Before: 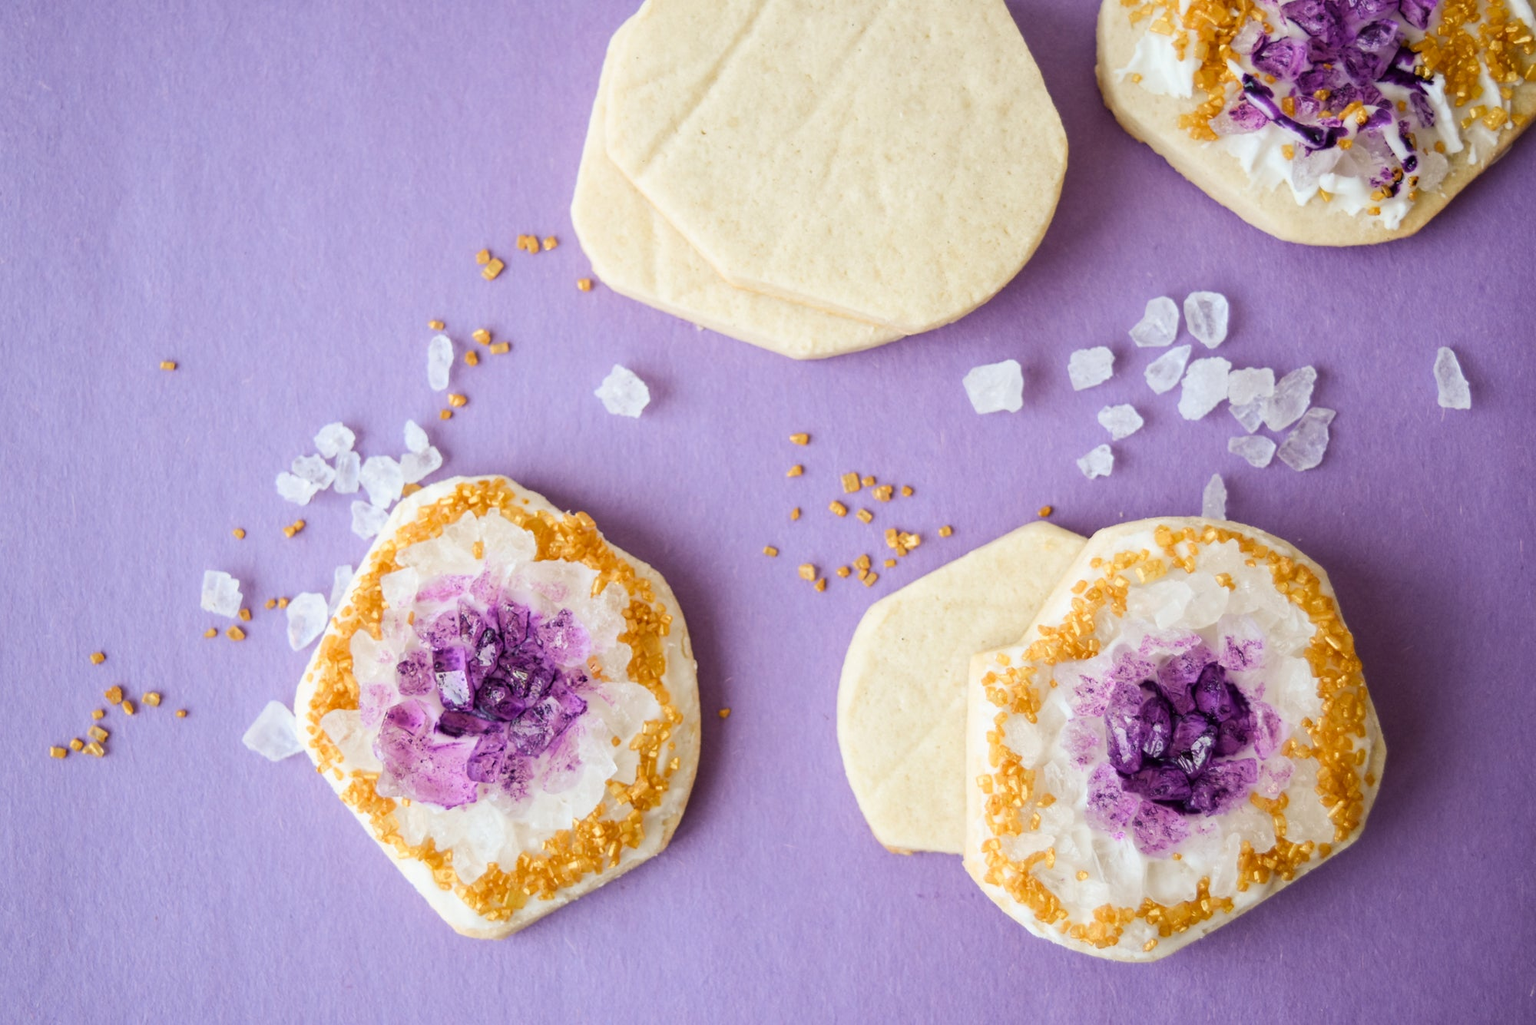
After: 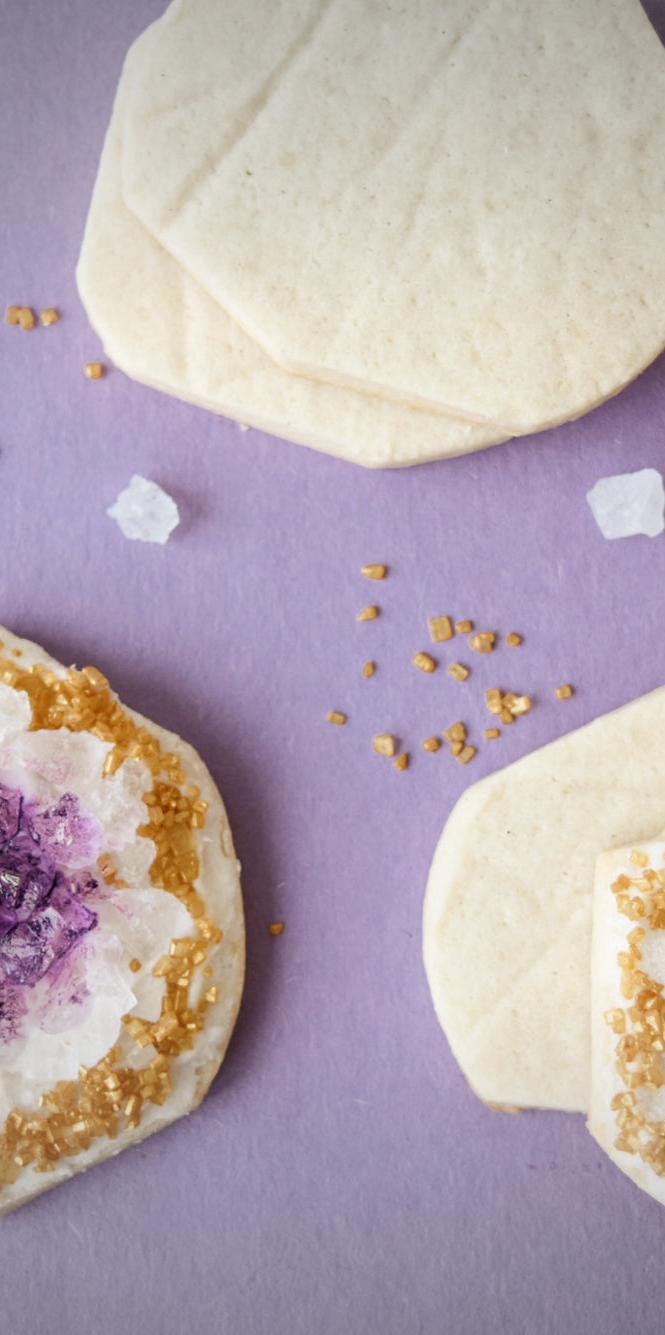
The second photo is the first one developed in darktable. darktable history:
exposure: compensate highlight preservation false
crop: left 33.36%, right 33.36%
vignetting: fall-off radius 100%, width/height ratio 1.337
color zones: curves: ch0 [(0, 0.5) (0.125, 0.4) (0.25, 0.5) (0.375, 0.4) (0.5, 0.4) (0.625, 0.35) (0.75, 0.35) (0.875, 0.5)]; ch1 [(0, 0.35) (0.125, 0.45) (0.25, 0.35) (0.375, 0.35) (0.5, 0.35) (0.625, 0.35) (0.75, 0.45) (0.875, 0.35)]; ch2 [(0, 0.6) (0.125, 0.5) (0.25, 0.5) (0.375, 0.6) (0.5, 0.6) (0.625, 0.5) (0.75, 0.5) (0.875, 0.5)]
